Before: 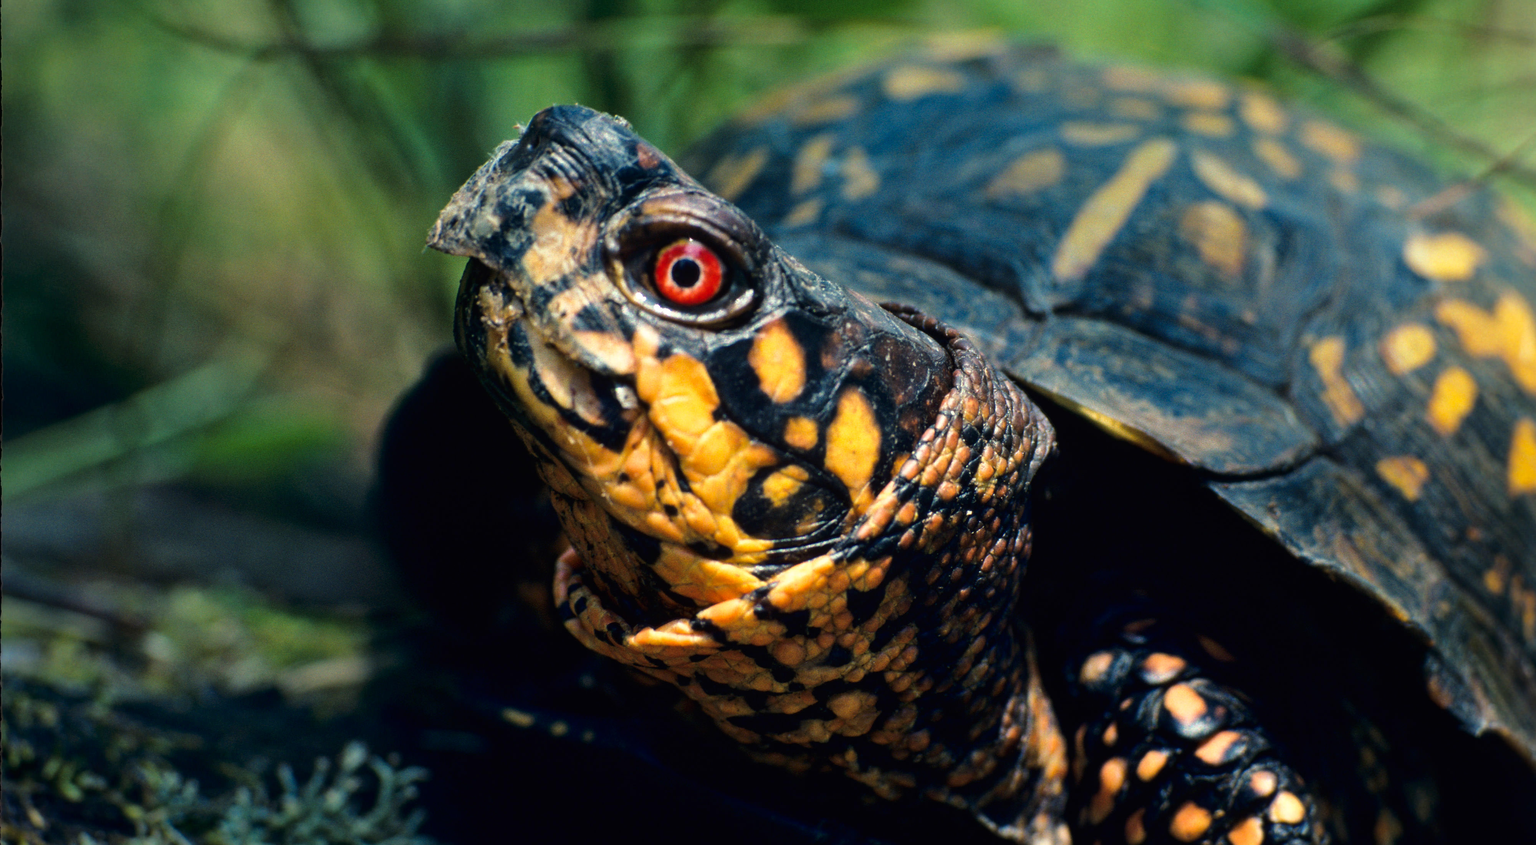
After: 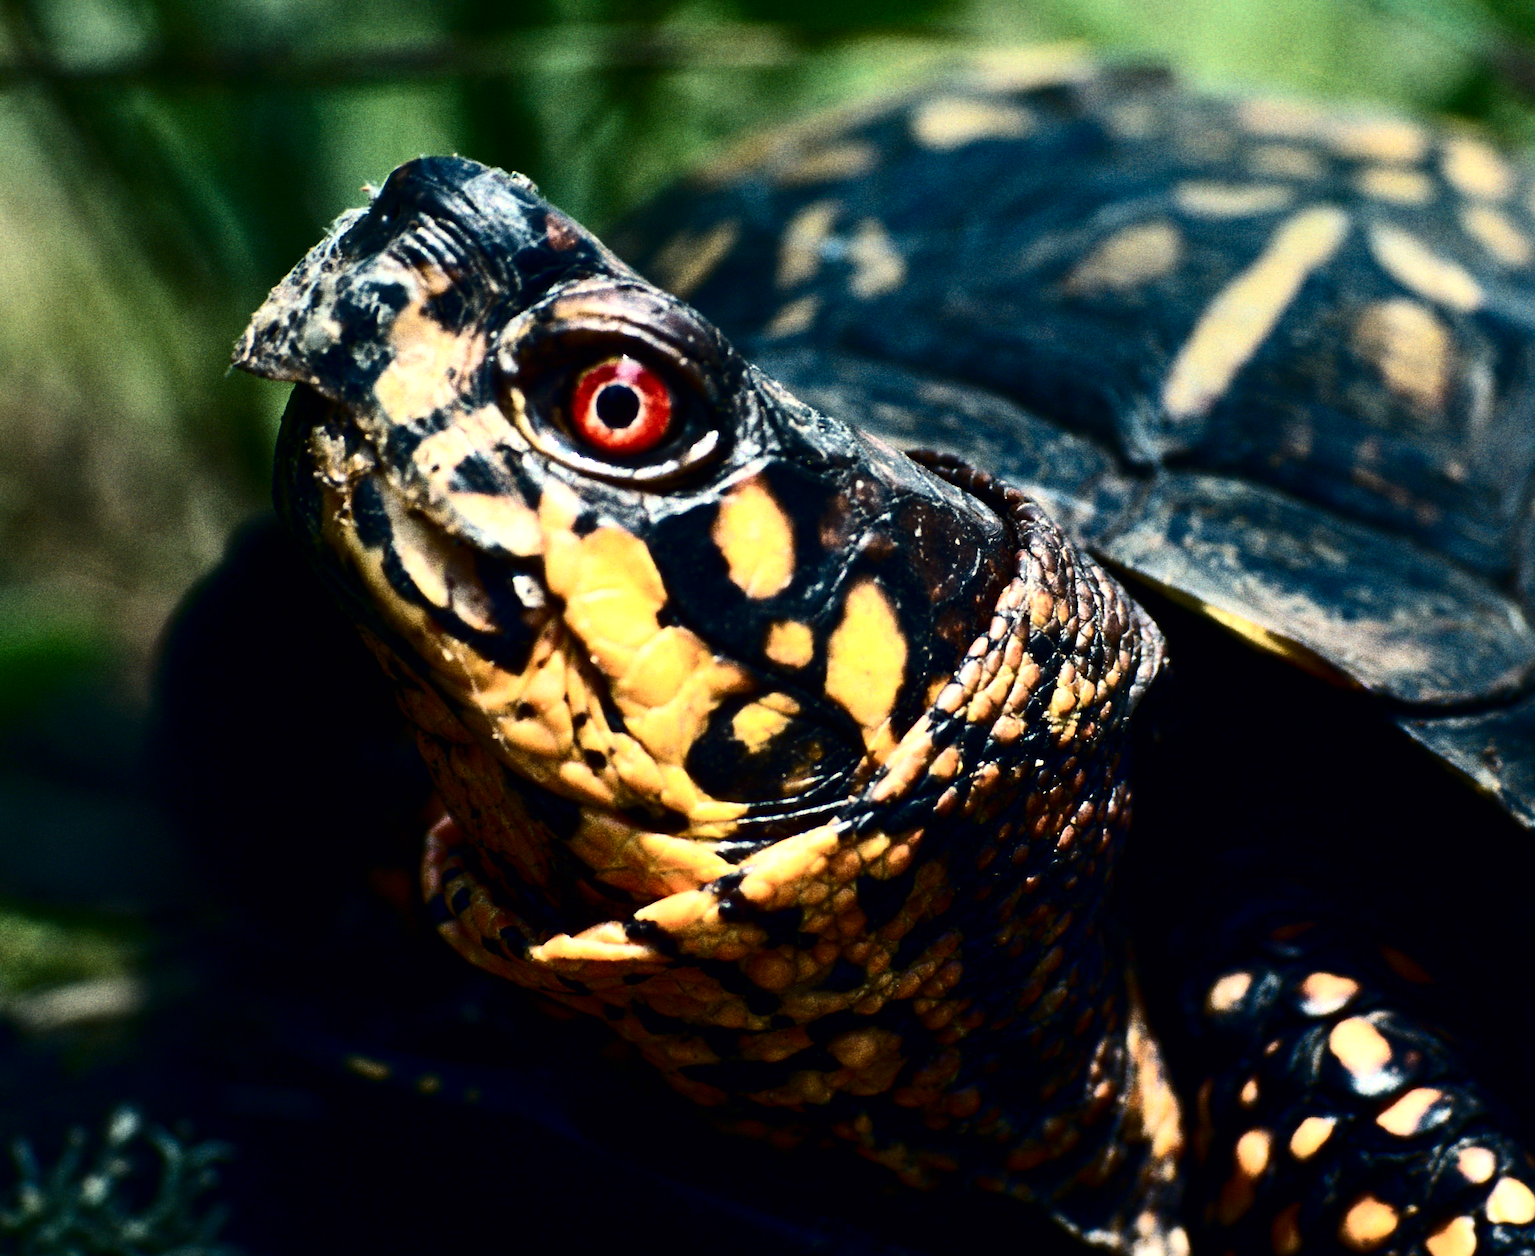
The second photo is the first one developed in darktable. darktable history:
crop and rotate: left 17.632%, right 15.129%
contrast brightness saturation: contrast 0.5, saturation -0.088
levels: levels [0, 0.474, 0.947]
